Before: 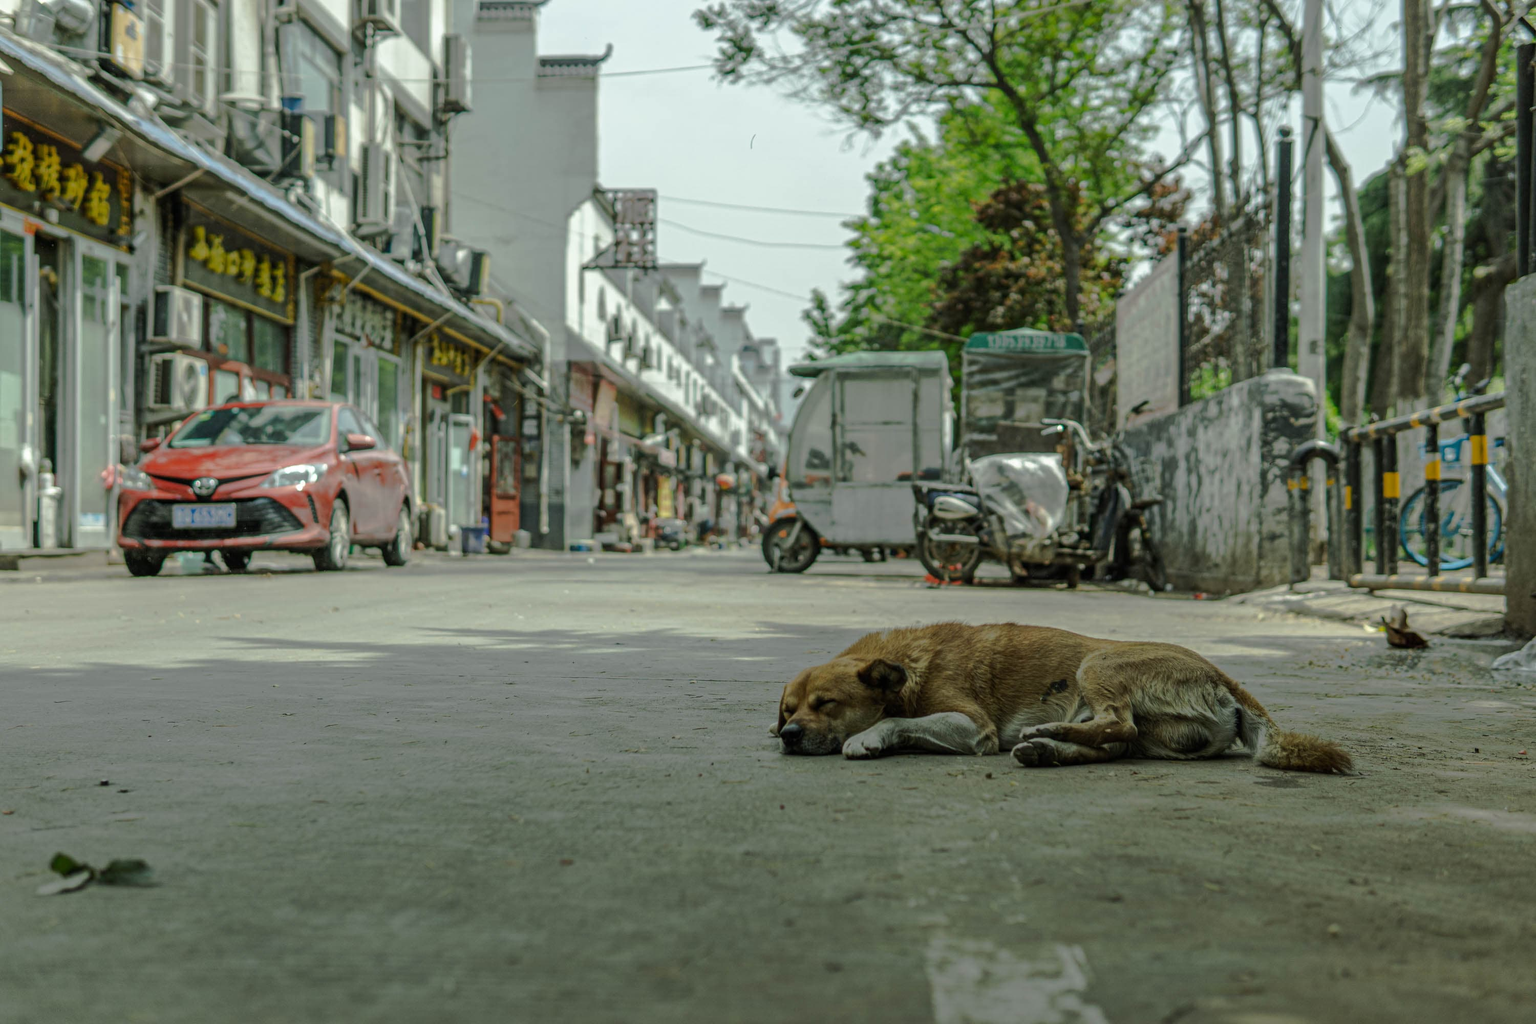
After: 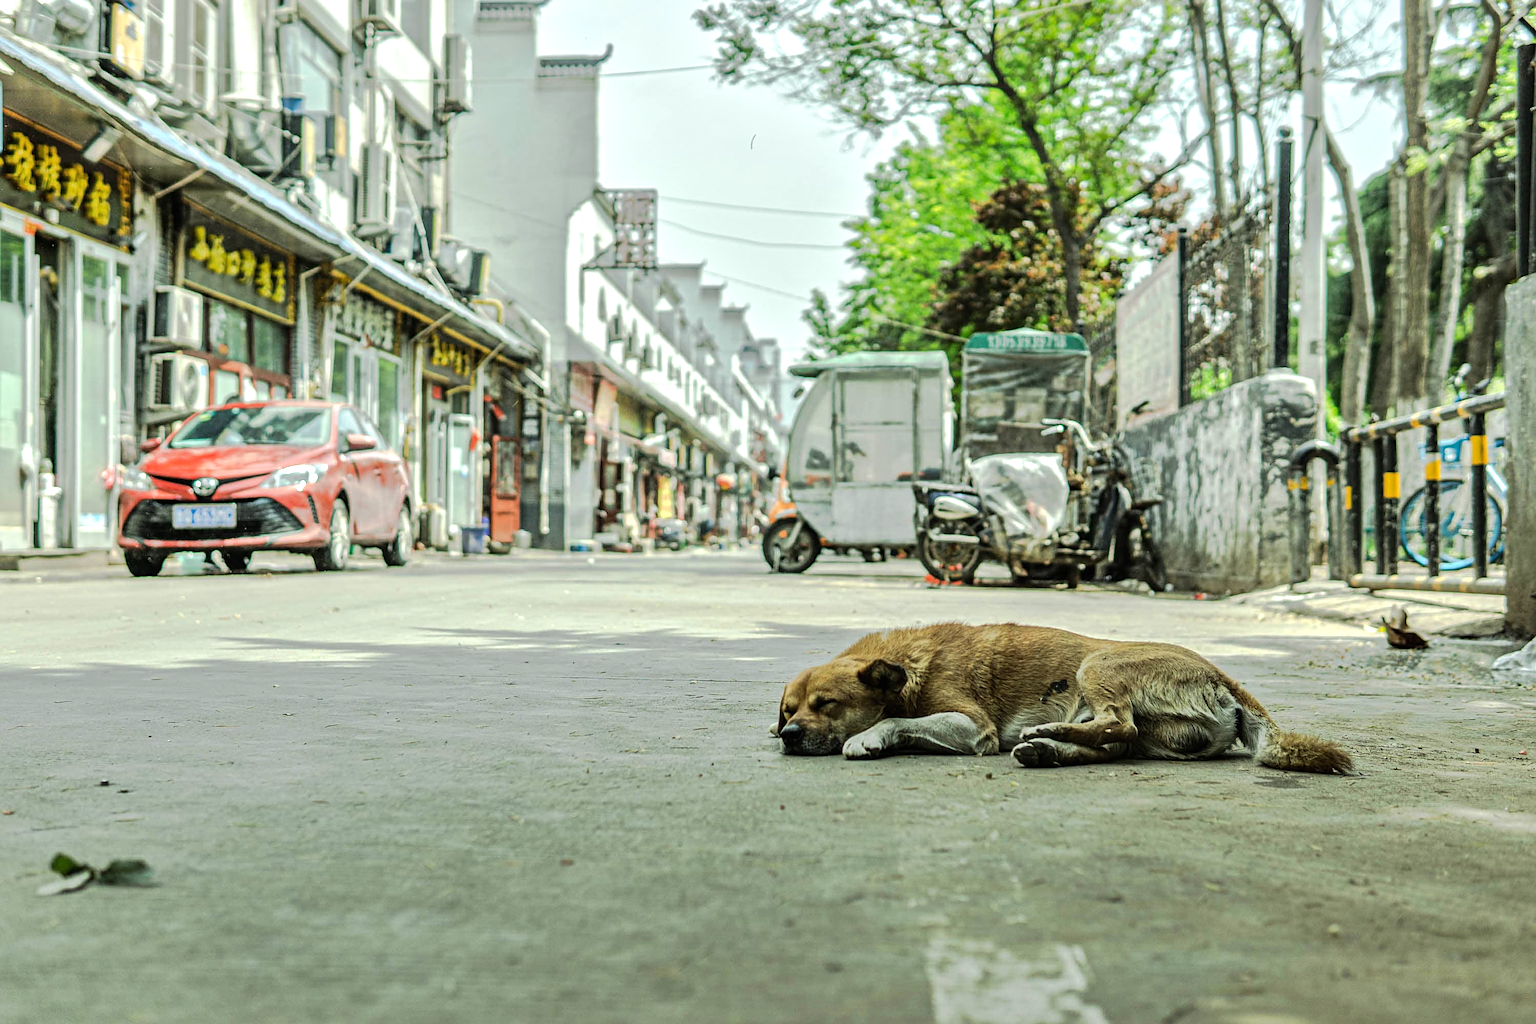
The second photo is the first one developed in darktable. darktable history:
sharpen: on, module defaults
tone equalizer: -7 EV 0.151 EV, -6 EV 0.606 EV, -5 EV 1.15 EV, -4 EV 1.35 EV, -3 EV 1.12 EV, -2 EV 0.6 EV, -1 EV 0.151 EV, smoothing diameter 2.13%, edges refinement/feathering 15.28, mask exposure compensation -1.57 EV, filter diffusion 5
